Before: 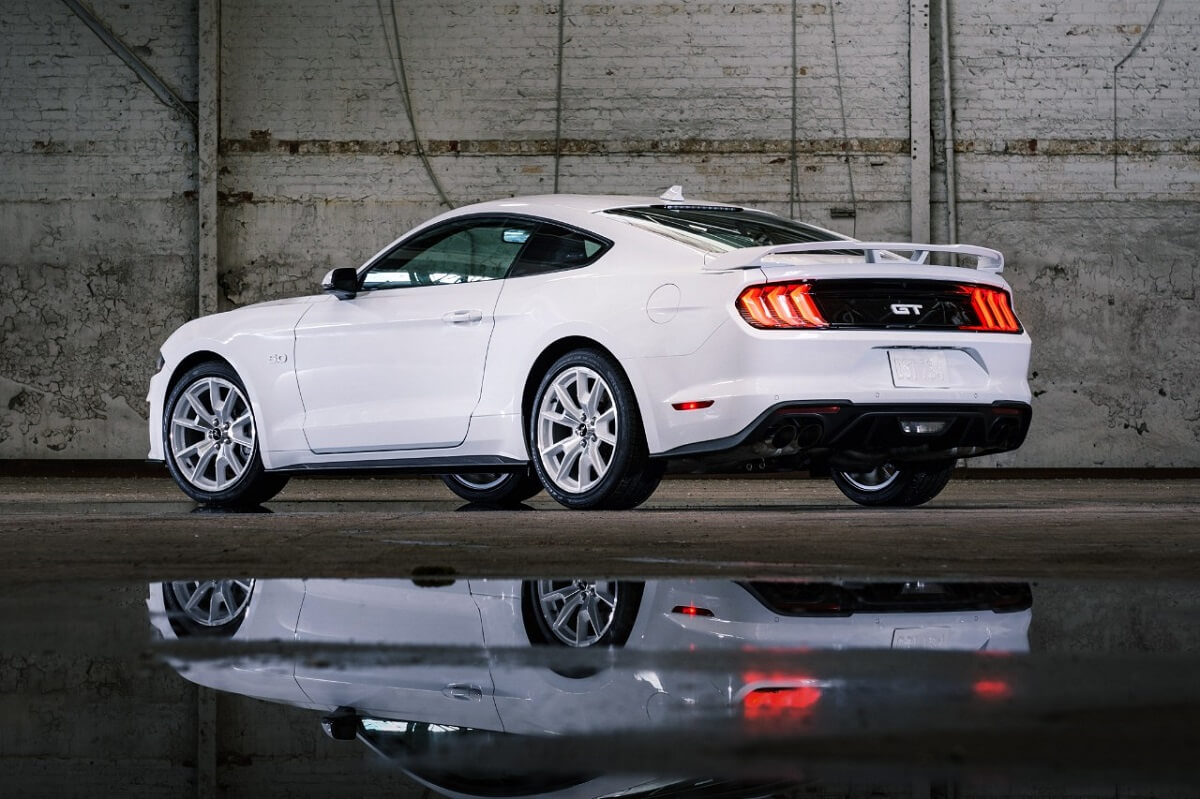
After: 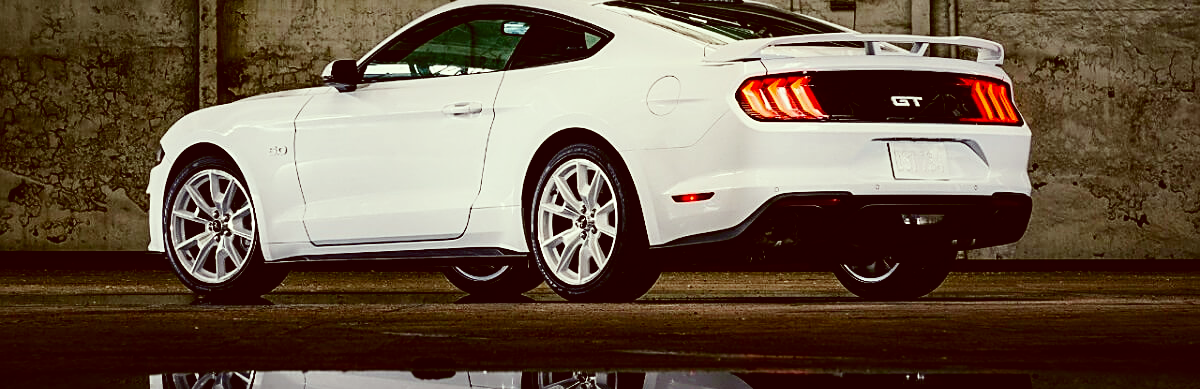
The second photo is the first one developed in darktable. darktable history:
contrast brightness saturation: contrast 0.099, brightness -0.274, saturation 0.139
sharpen: amount 0.463
color balance rgb: perceptual saturation grading › global saturation 0.005%, contrast -9.929%
base curve: curves: ch0 [(0, 0) (0.036, 0.025) (0.121, 0.166) (0.206, 0.329) (0.605, 0.79) (1, 1)], preserve colors none
crop and rotate: top 26.087%, bottom 25.199%
color correction: highlights a* -6.17, highlights b* 9.17, shadows a* 10.22, shadows b* 23.8
exposure: exposure 0.128 EV, compensate highlight preservation false
